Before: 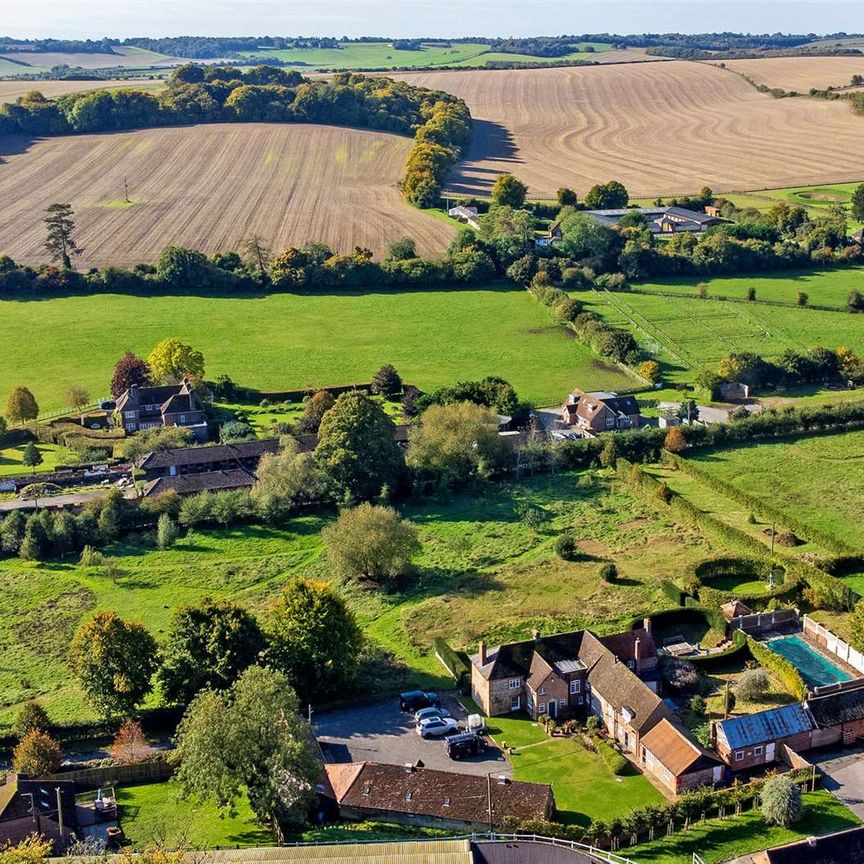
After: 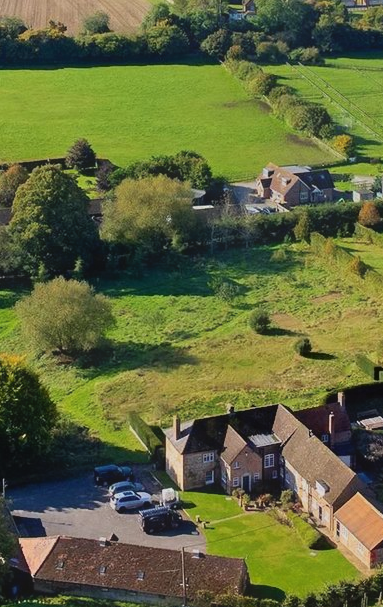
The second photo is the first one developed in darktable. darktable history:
contrast equalizer: octaves 7, y [[0.6 ×6], [0.55 ×6], [0 ×6], [0 ×6], [0 ×6]], mix -1
crop: left 35.432%, top 26.233%, right 20.145%, bottom 3.432%
shadows and highlights: shadows 25, highlights -48, soften with gaussian
